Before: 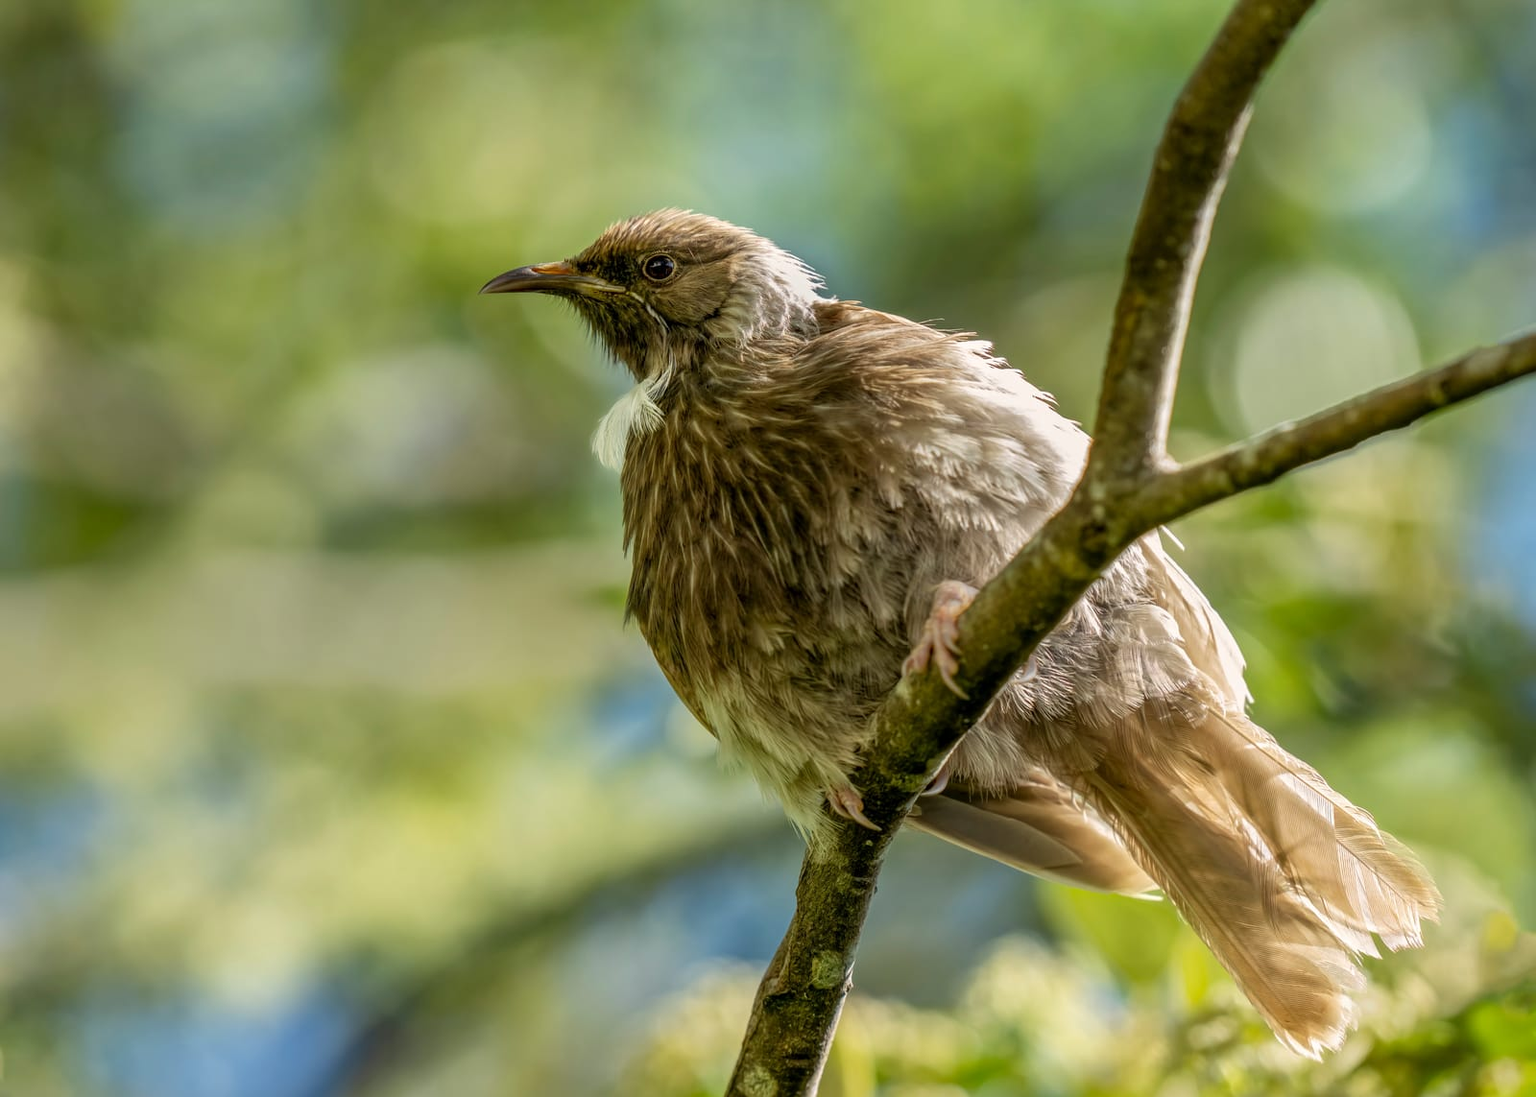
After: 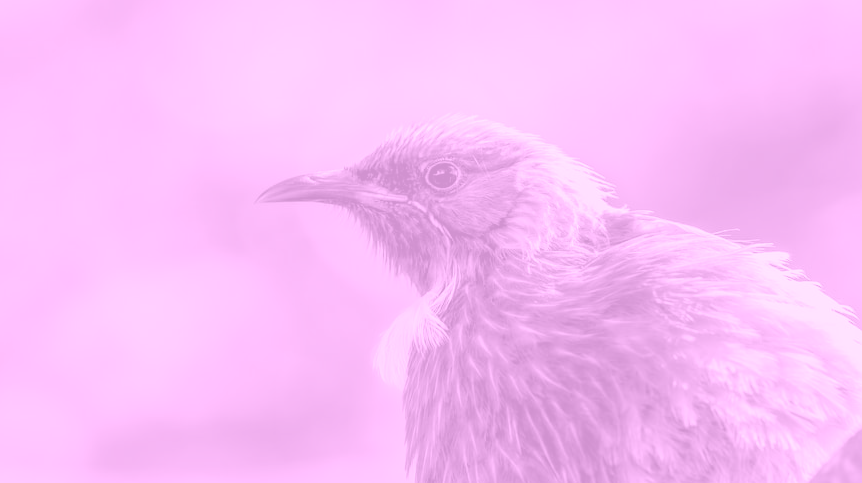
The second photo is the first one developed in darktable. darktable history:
colorize: hue 331.2°, saturation 75%, source mix 30.28%, lightness 70.52%, version 1
crop: left 15.306%, top 9.065%, right 30.789%, bottom 48.638%
